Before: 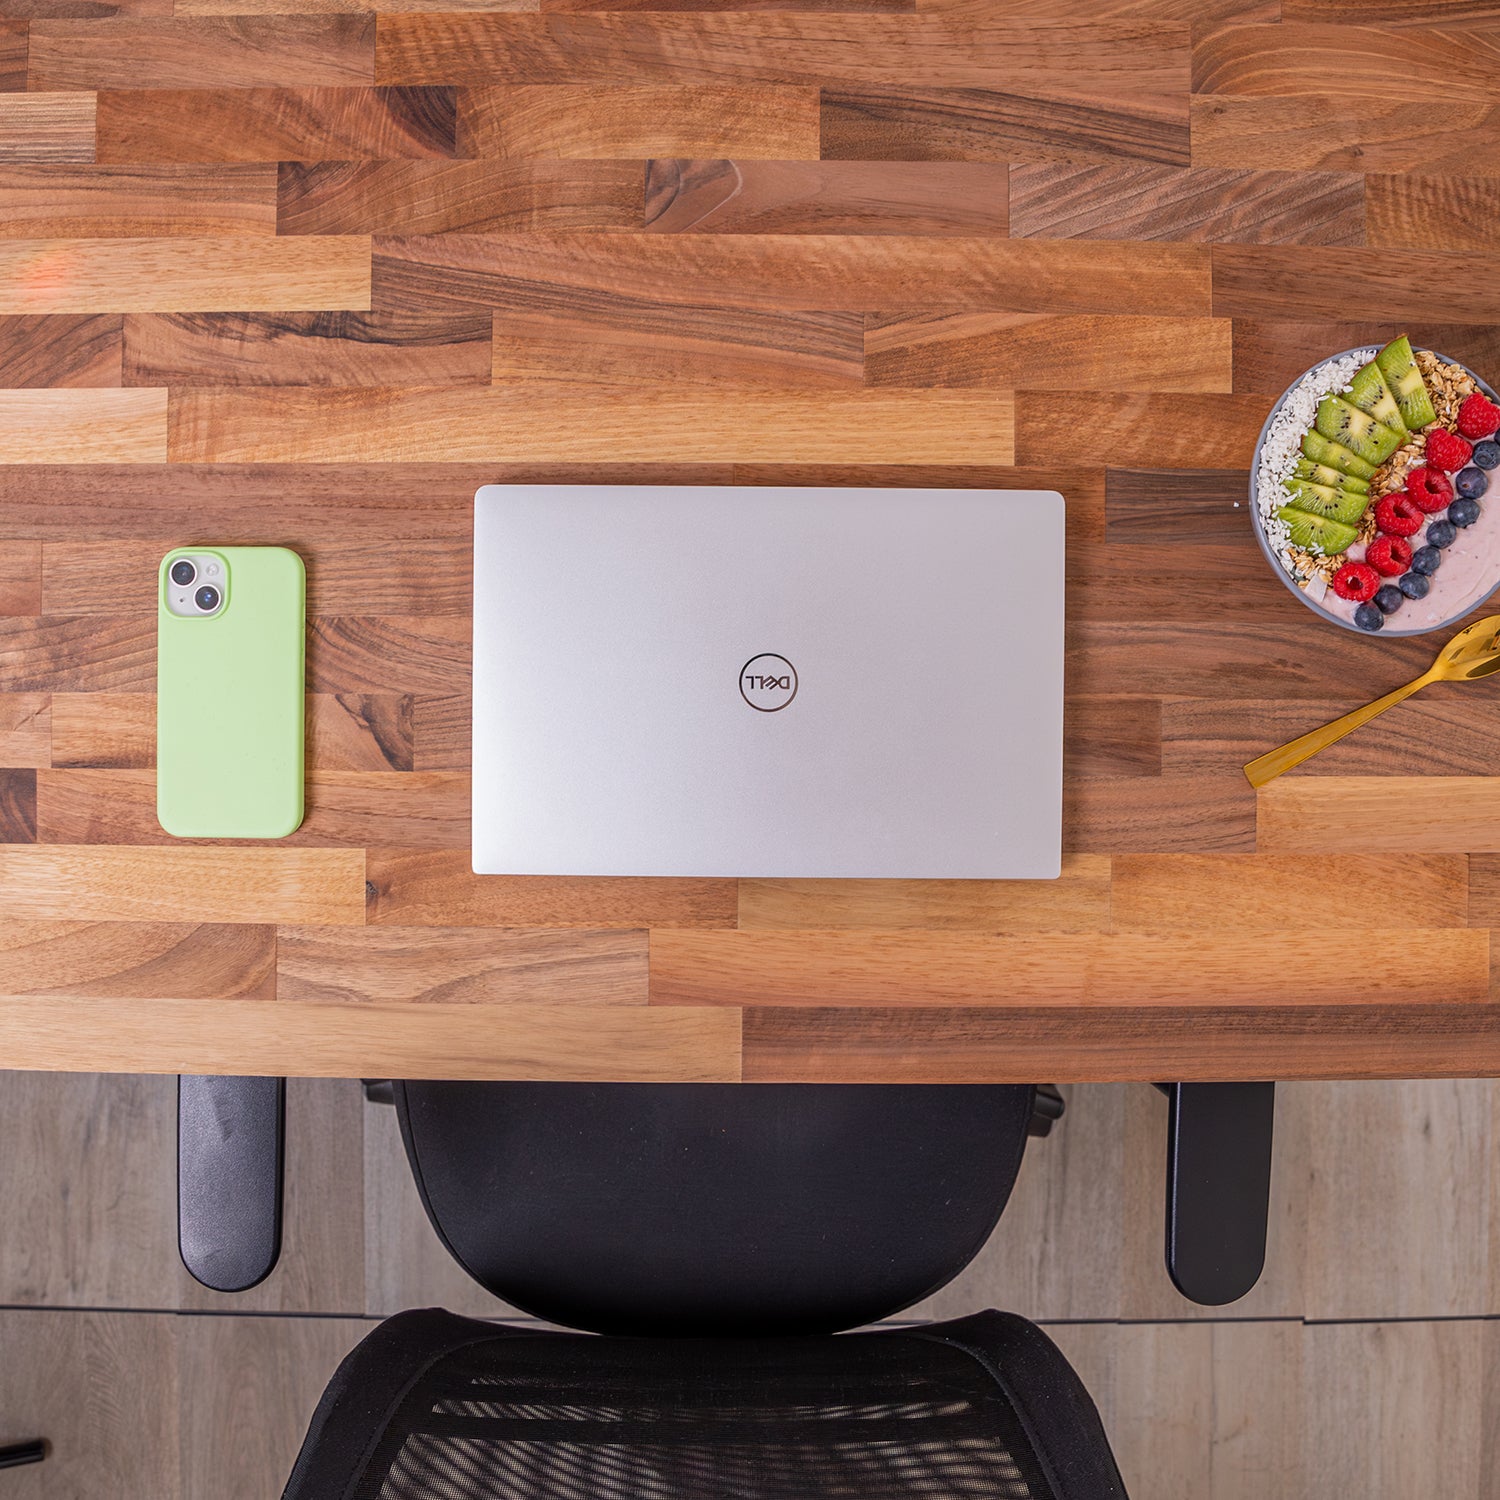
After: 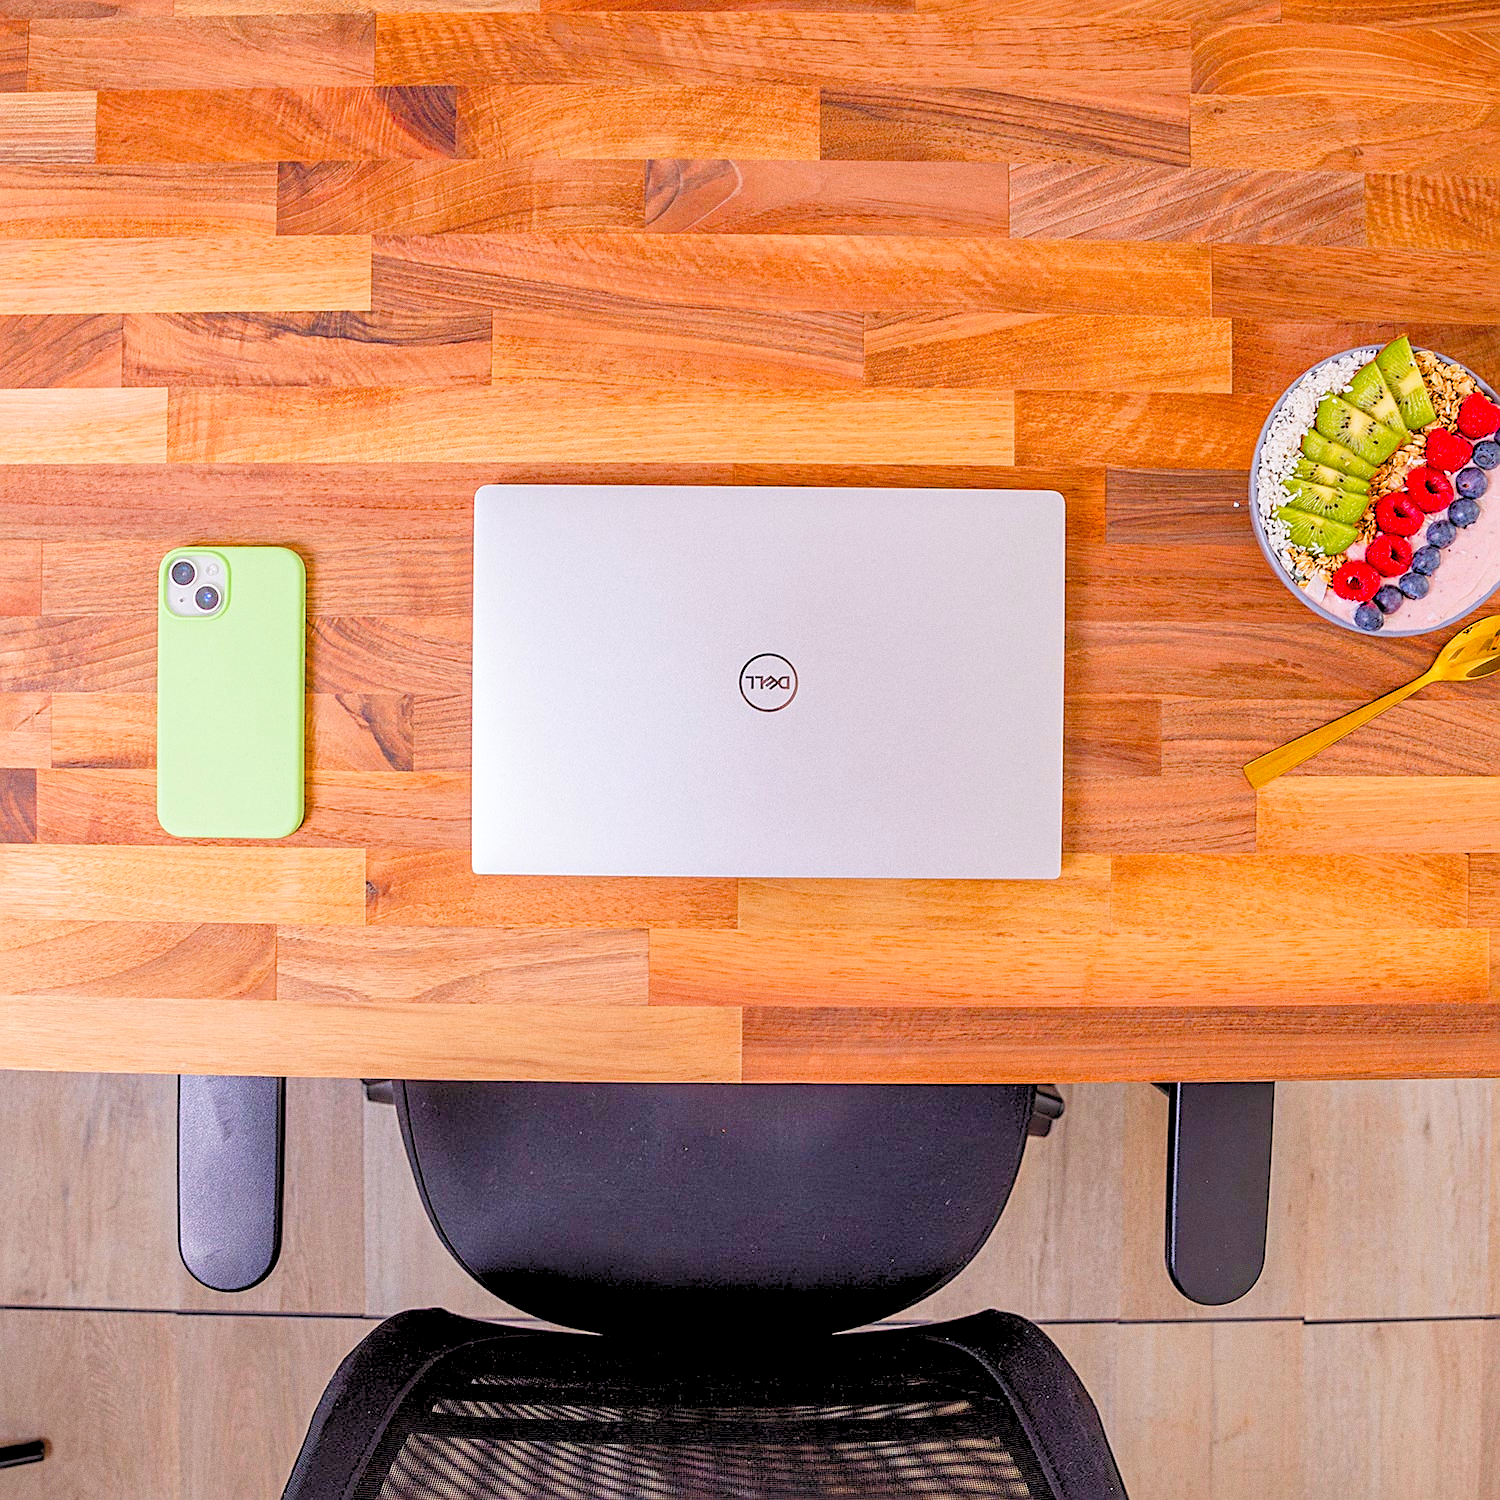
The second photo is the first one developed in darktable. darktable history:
sharpen: on, module defaults
color balance rgb: perceptual saturation grading › global saturation 35%, perceptual saturation grading › highlights -30%, perceptual saturation grading › shadows 35%, perceptual brilliance grading › global brilliance 3%, perceptual brilliance grading › highlights -3%, perceptual brilliance grading › shadows 3%
levels: levels [0.072, 0.414, 0.976]
grain: coarseness 0.09 ISO
